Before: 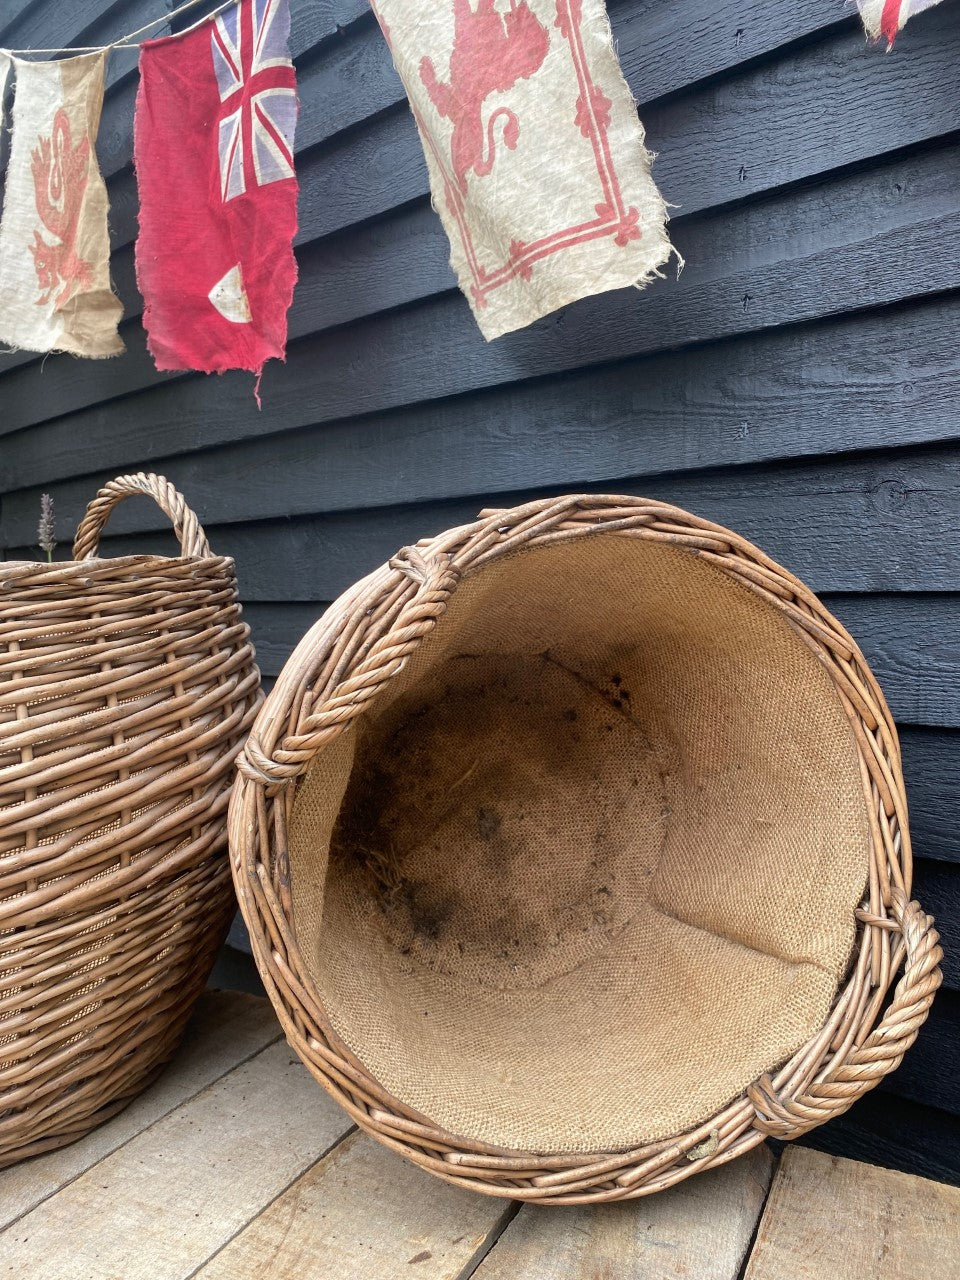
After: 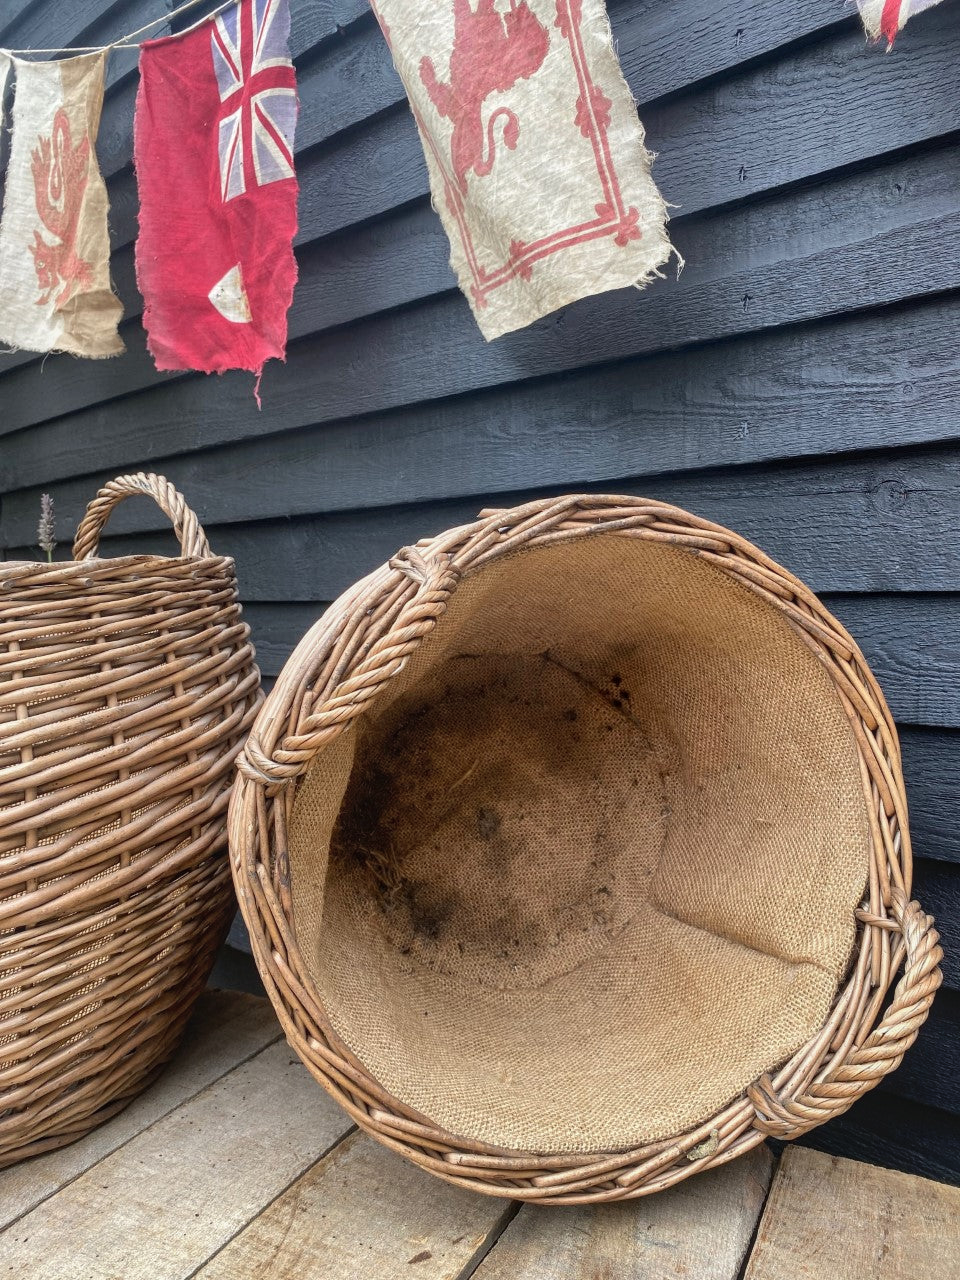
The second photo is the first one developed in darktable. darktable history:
local contrast: detail 110%
shadows and highlights: low approximation 0.01, soften with gaussian
